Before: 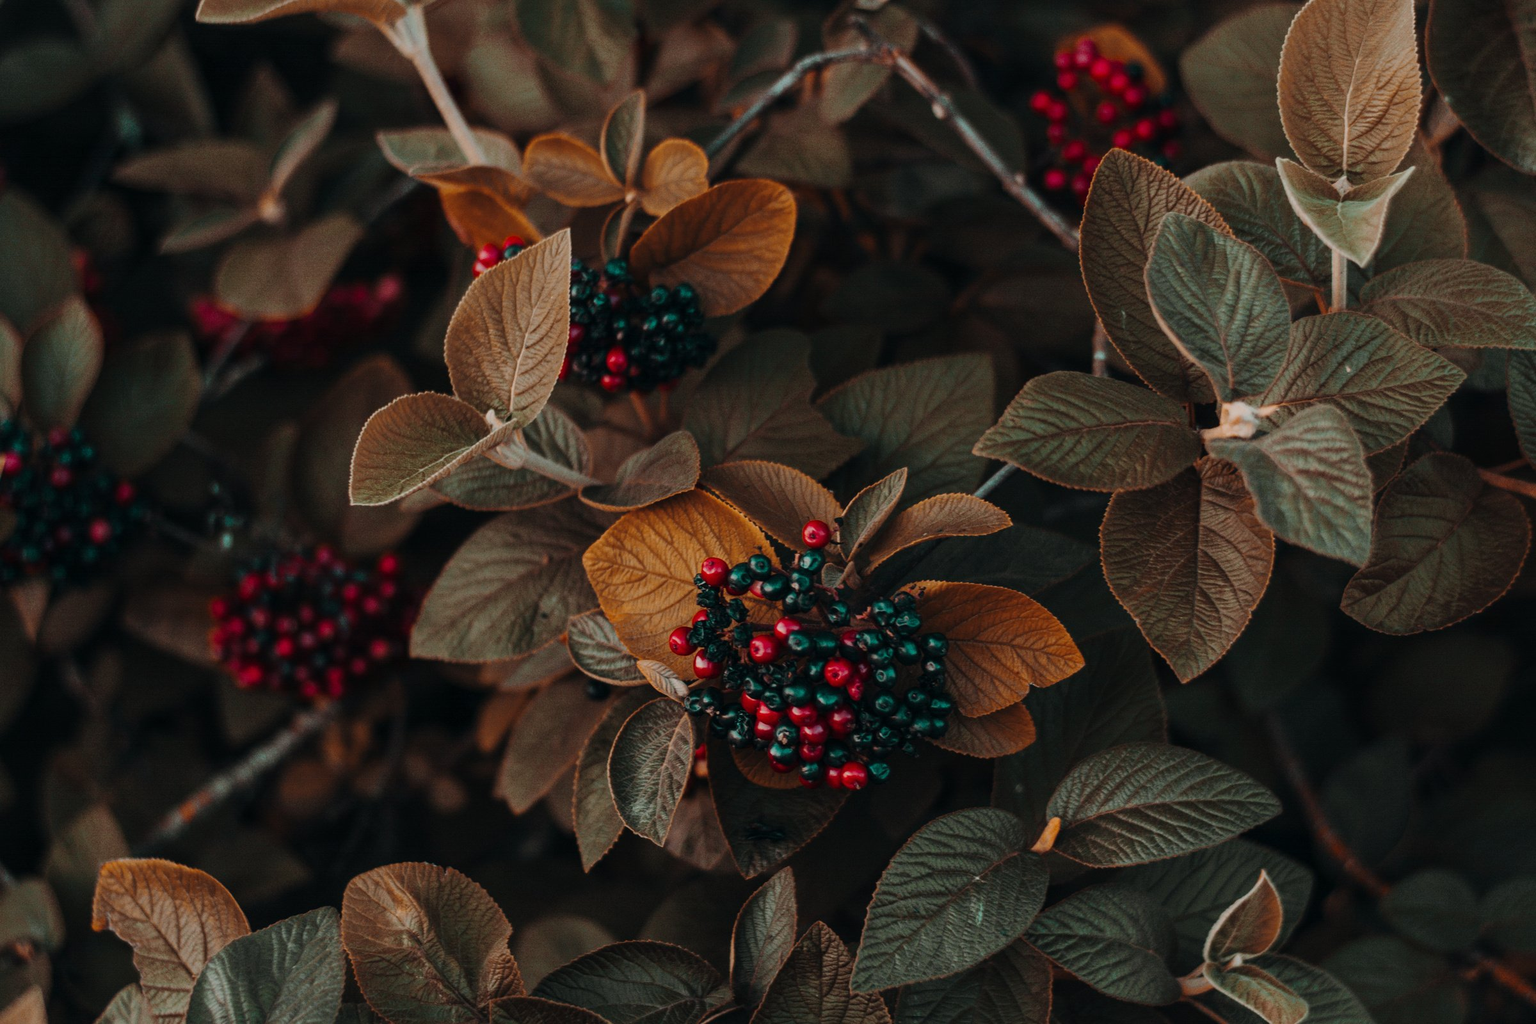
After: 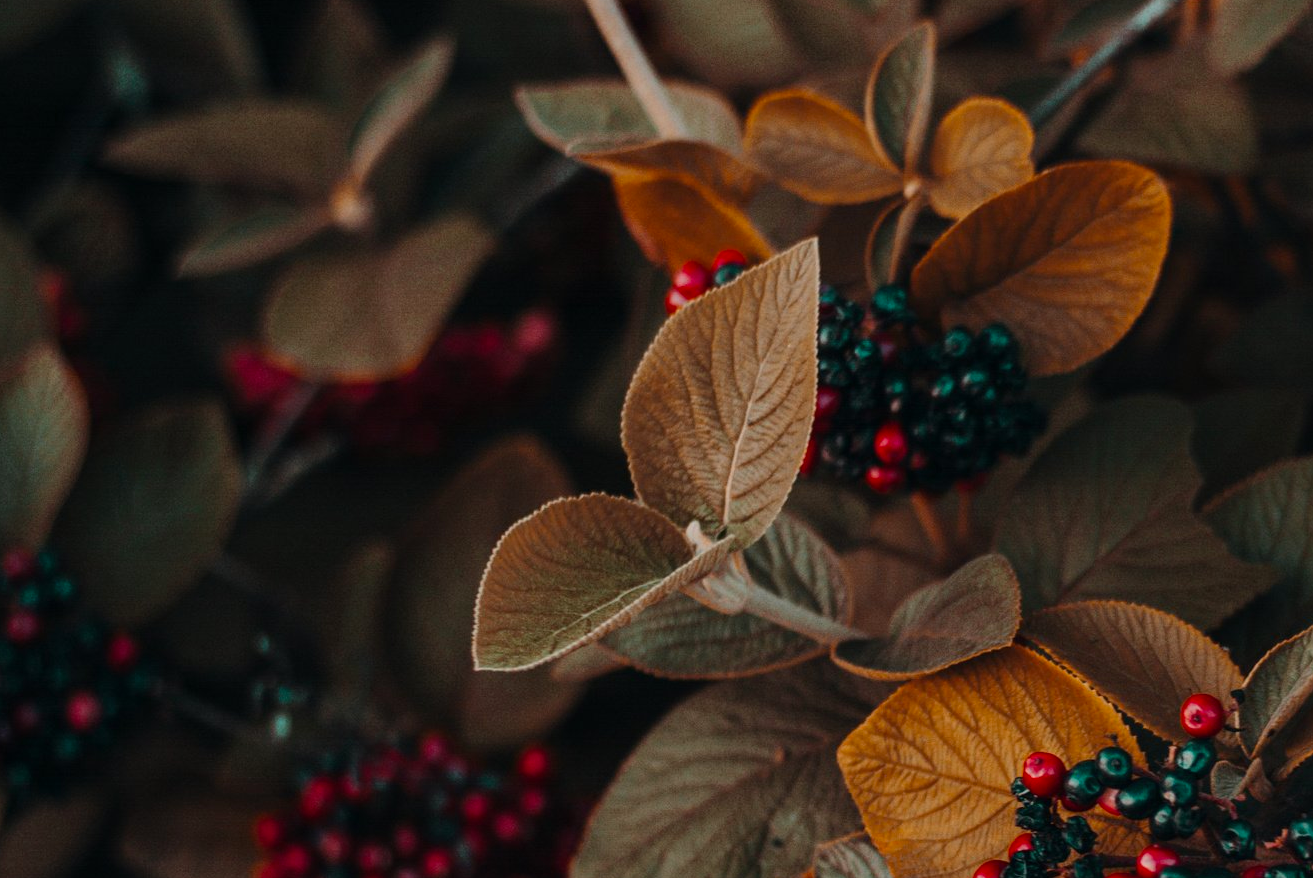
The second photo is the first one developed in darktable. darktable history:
crop and rotate: left 3.047%, top 7.509%, right 42.236%, bottom 37.598%
color balance: output saturation 110%
